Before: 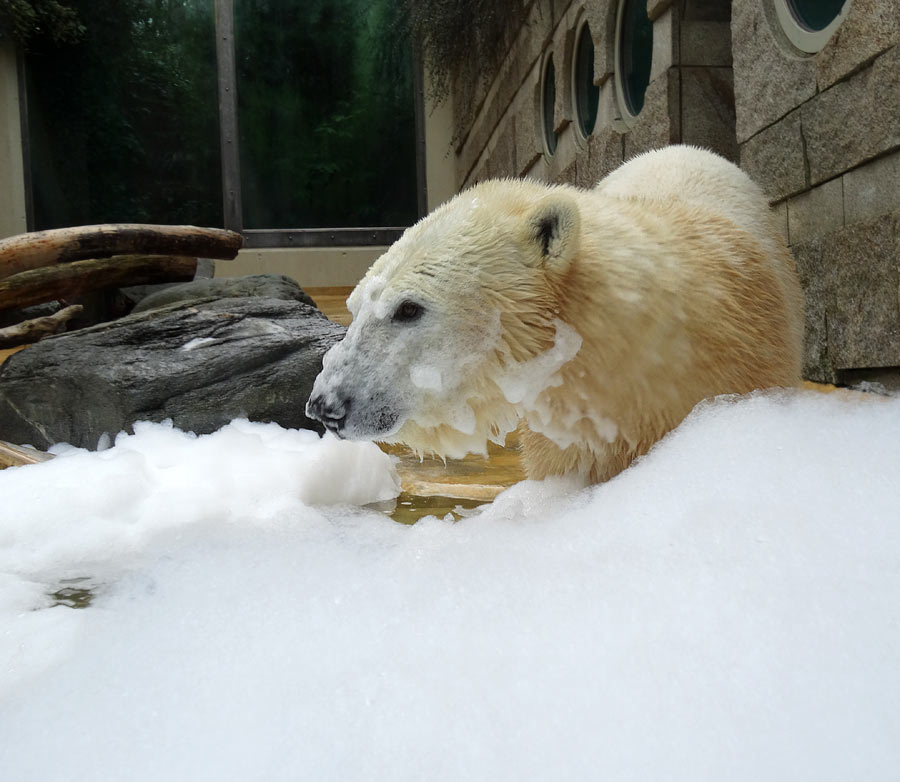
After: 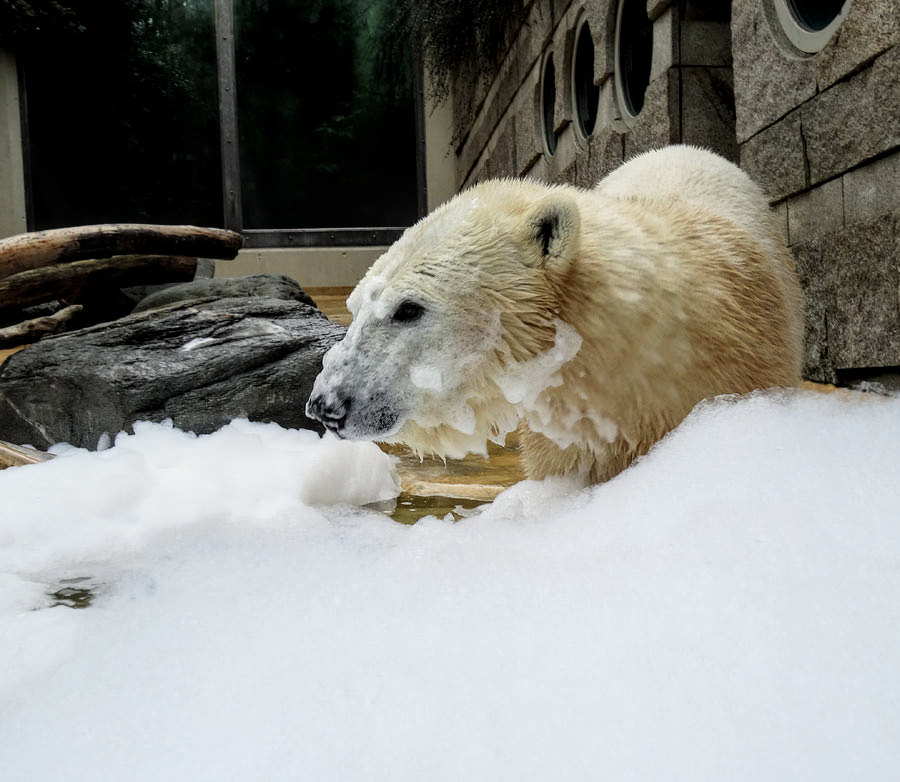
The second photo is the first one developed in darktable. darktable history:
local contrast: detail 130%
filmic rgb: middle gray luminance 21.64%, black relative exposure -14.06 EV, white relative exposure 2.96 EV, target black luminance 0%, hardness 8.77, latitude 59.91%, contrast 1.211, highlights saturation mix 6.38%, shadows ↔ highlights balance 40.78%, iterations of high-quality reconstruction 0
contrast brightness saturation: saturation -0.051
